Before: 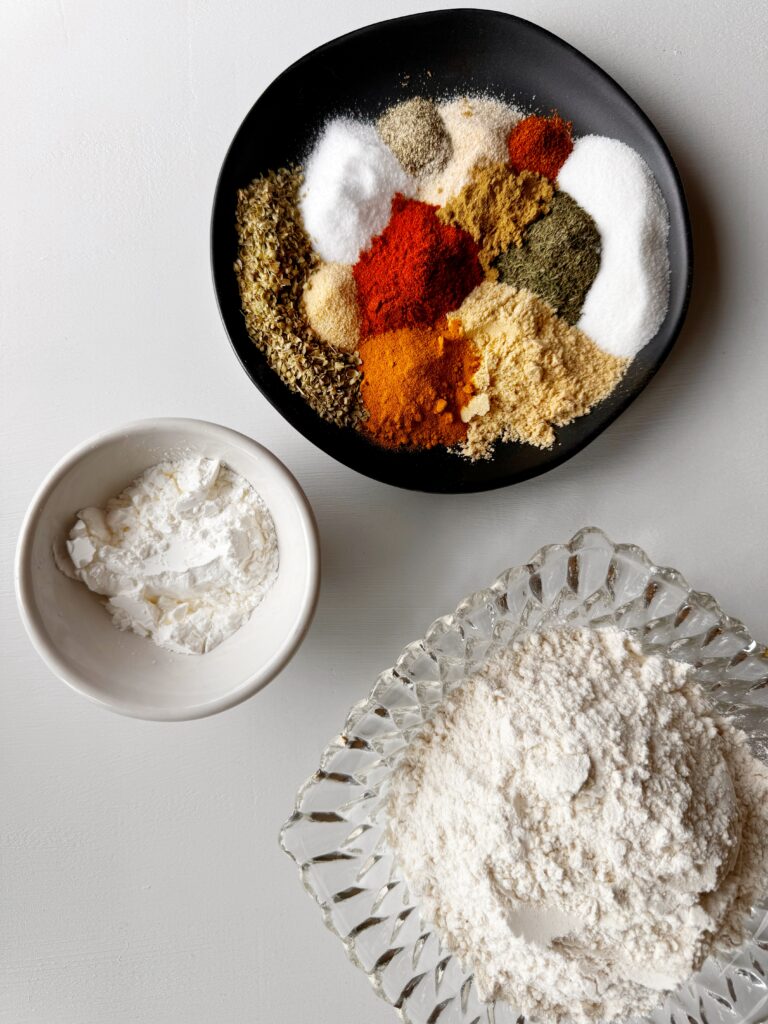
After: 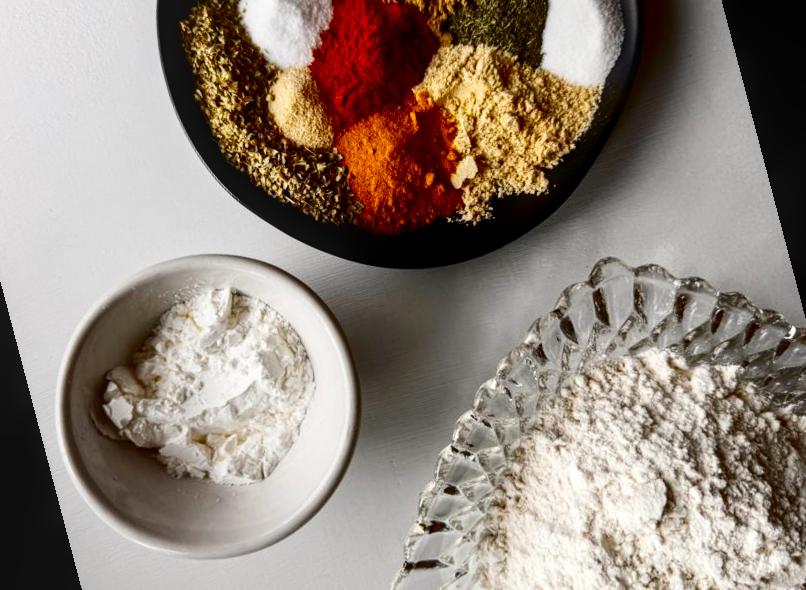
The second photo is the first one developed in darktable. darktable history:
contrast brightness saturation: contrast 0.24, brightness -0.24, saturation 0.14
rotate and perspective: rotation -14.8°, crop left 0.1, crop right 0.903, crop top 0.25, crop bottom 0.748
local contrast: on, module defaults
